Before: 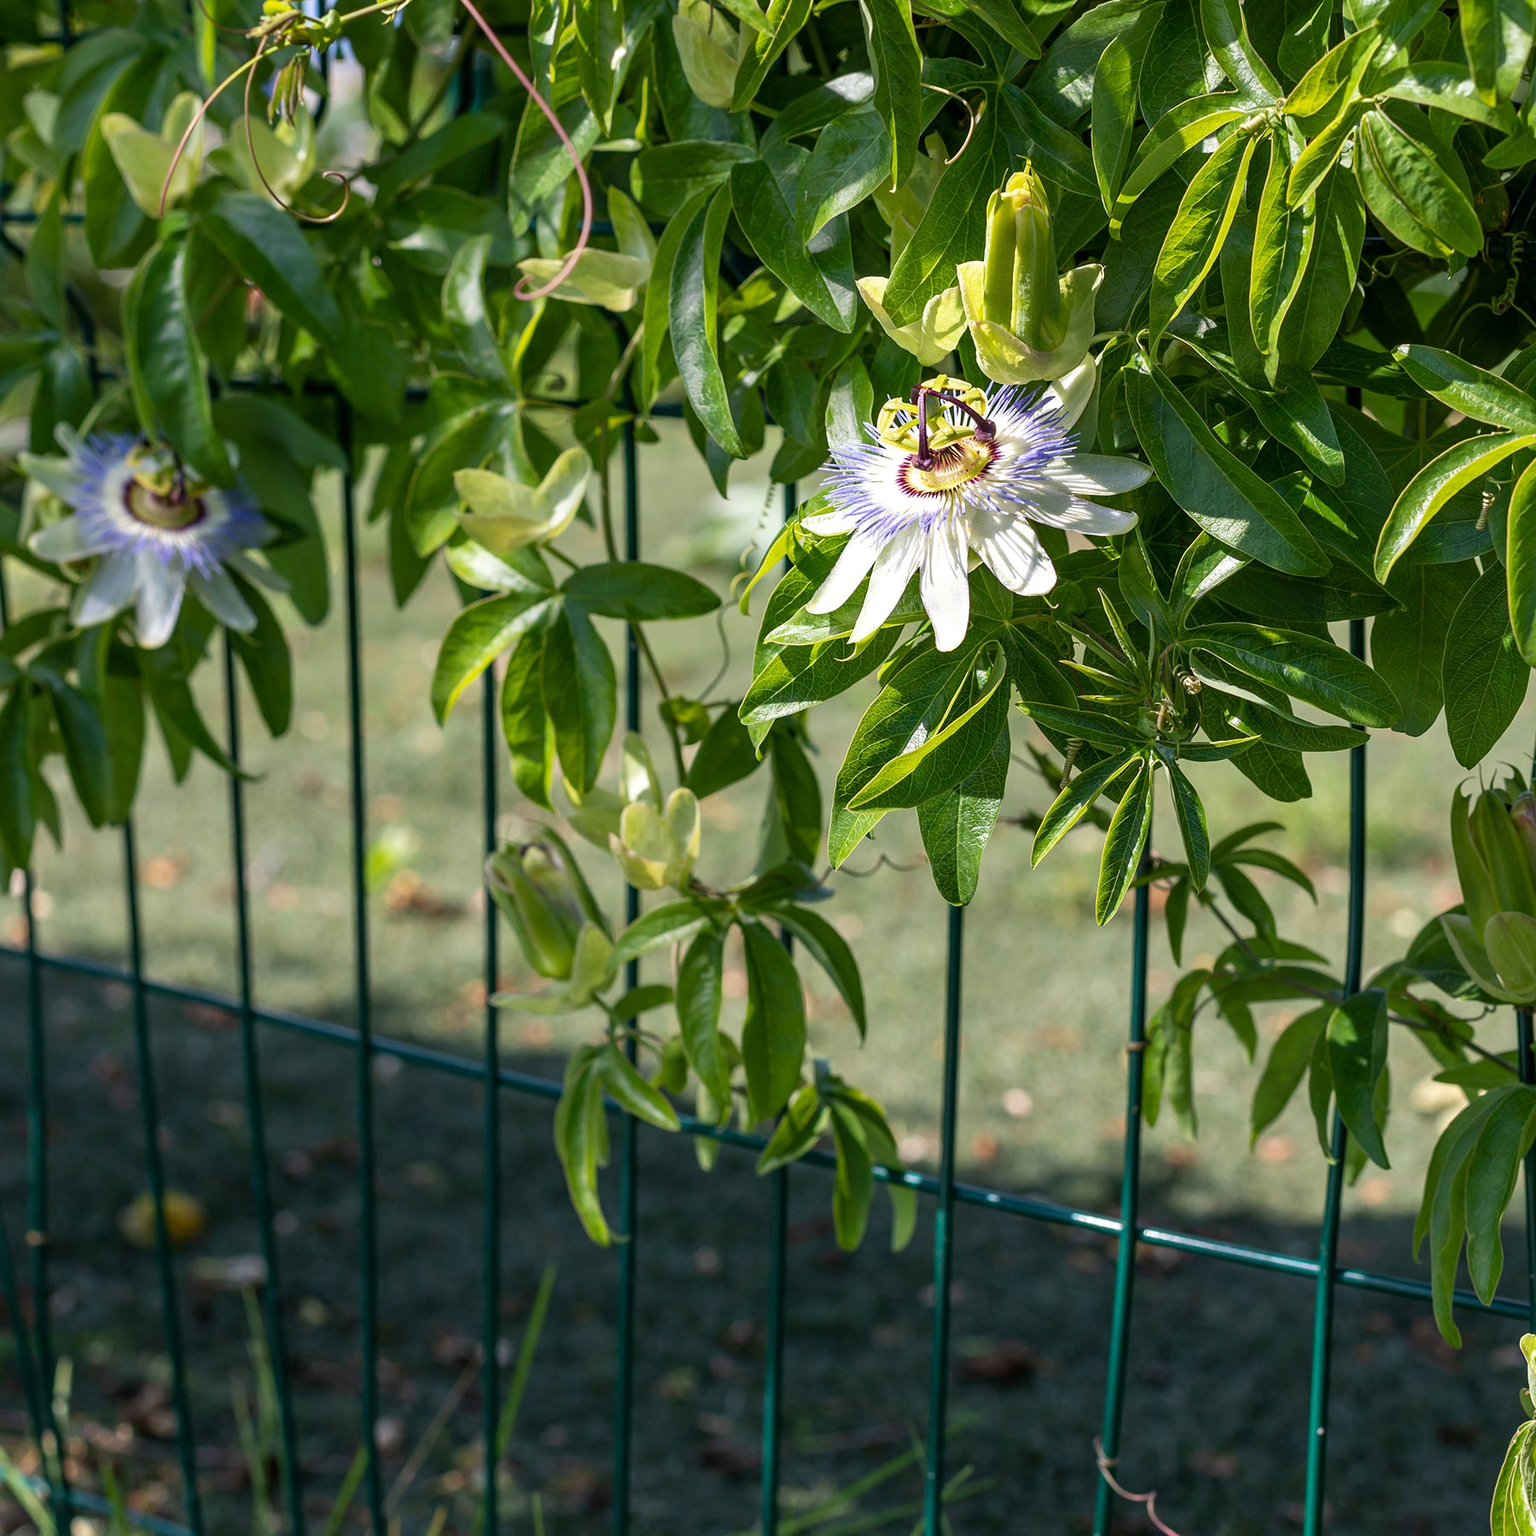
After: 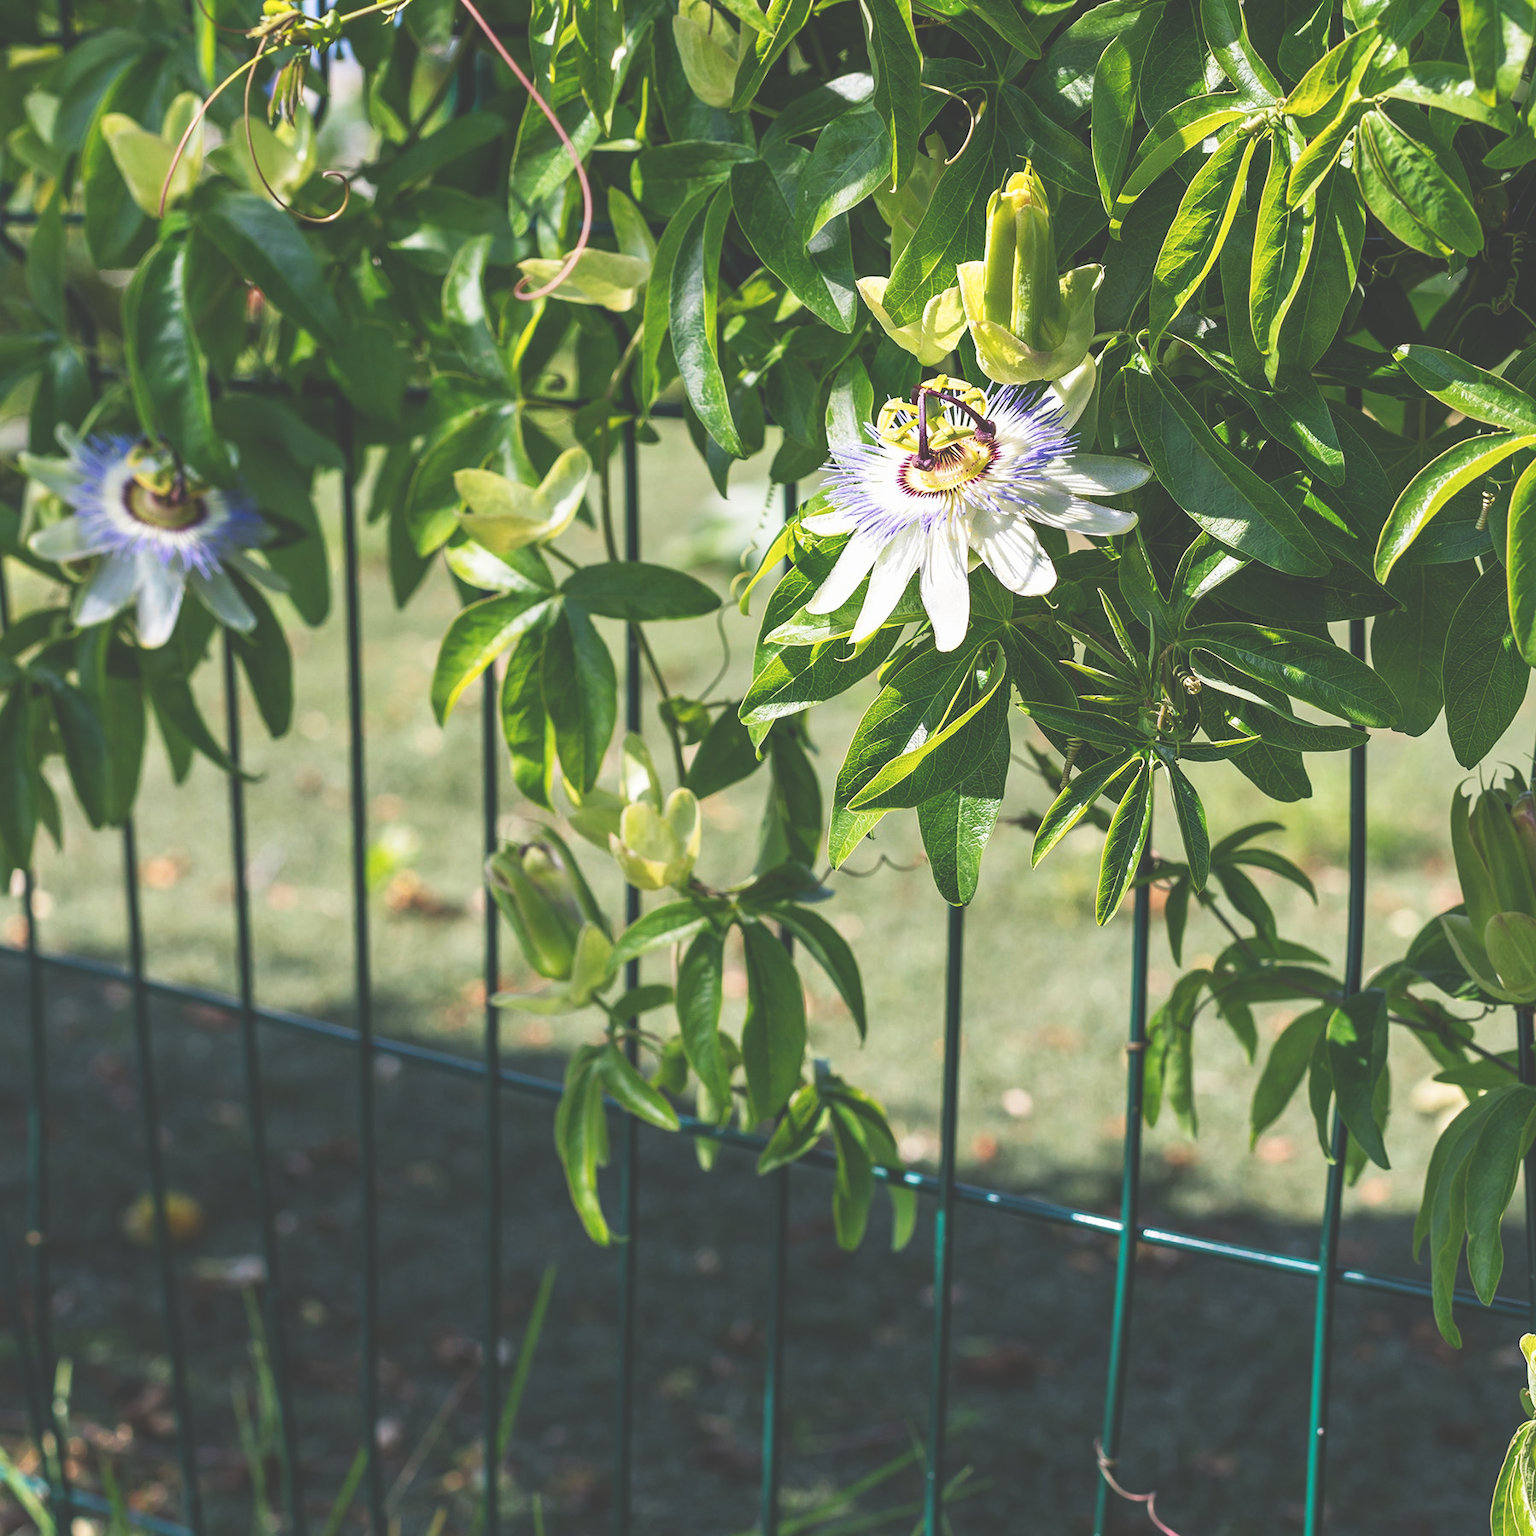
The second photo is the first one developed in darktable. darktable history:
tone curve: curves: ch0 [(0, 0) (0.003, 0.103) (0.011, 0.103) (0.025, 0.105) (0.044, 0.108) (0.069, 0.108) (0.1, 0.111) (0.136, 0.121) (0.177, 0.145) (0.224, 0.174) (0.277, 0.223) (0.335, 0.289) (0.399, 0.374) (0.468, 0.47) (0.543, 0.579) (0.623, 0.687) (0.709, 0.787) (0.801, 0.879) (0.898, 0.942) (1, 1)], preserve colors none
exposure: black level correction -0.062, exposure -0.05 EV, compensate highlight preservation false
